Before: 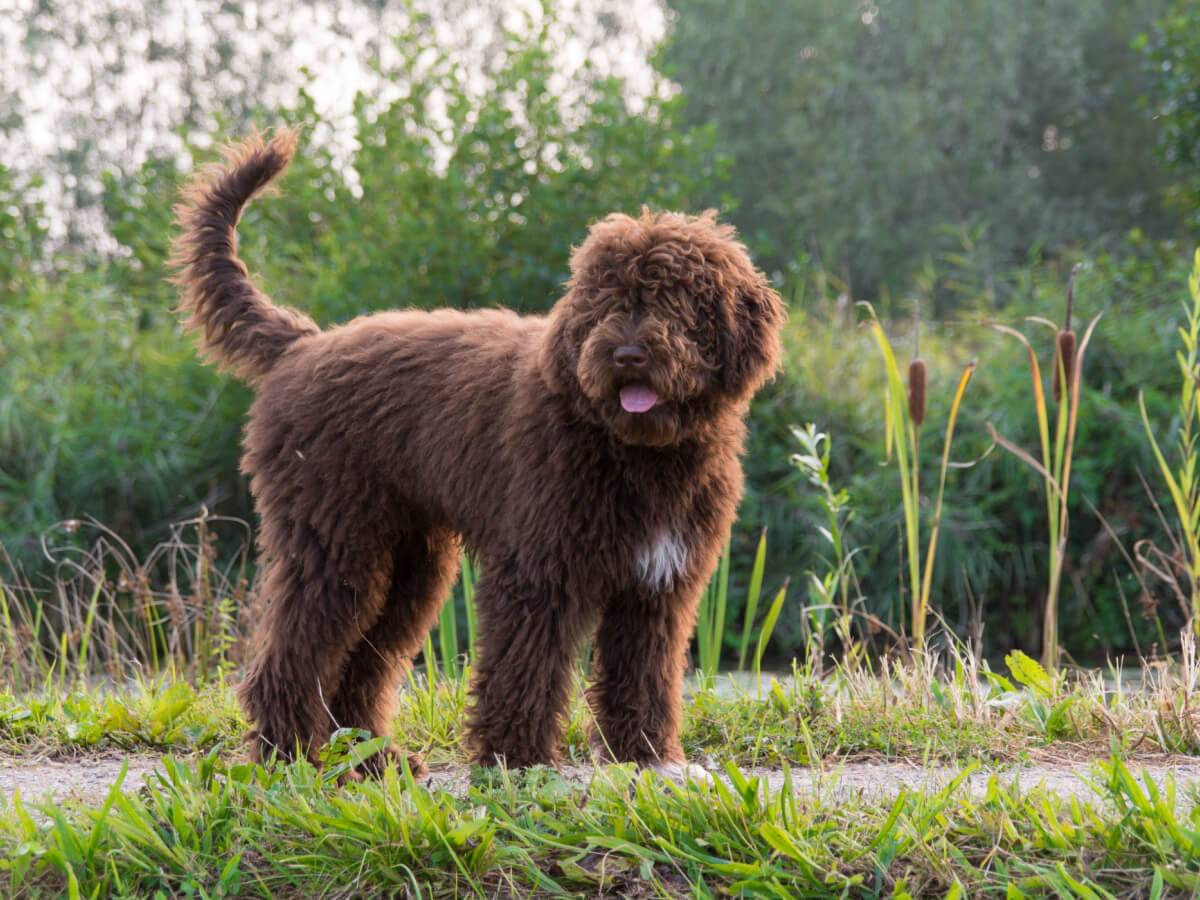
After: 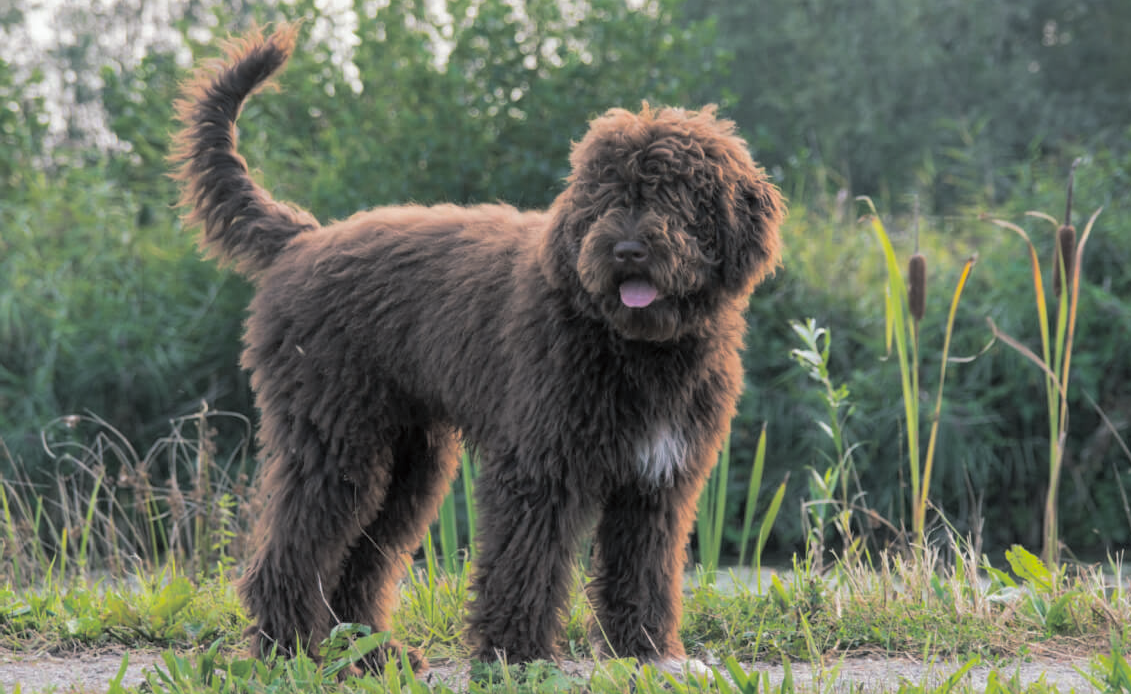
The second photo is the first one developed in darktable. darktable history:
white balance: red 0.978, blue 0.999
crop and rotate: angle 0.03°, top 11.643%, right 5.651%, bottom 11.189%
shadows and highlights: on, module defaults
split-toning: shadows › hue 201.6°, shadows › saturation 0.16, highlights › hue 50.4°, highlights › saturation 0.2, balance -49.9
